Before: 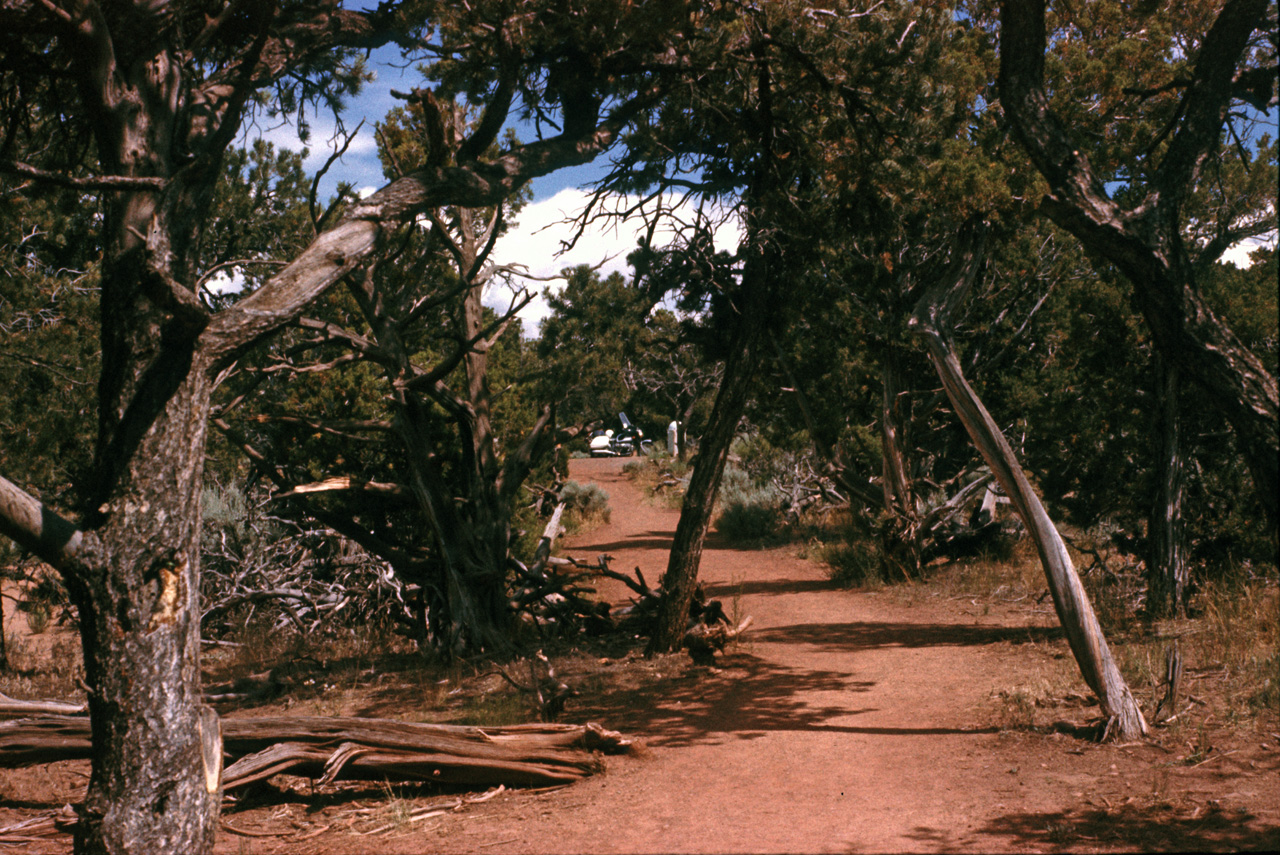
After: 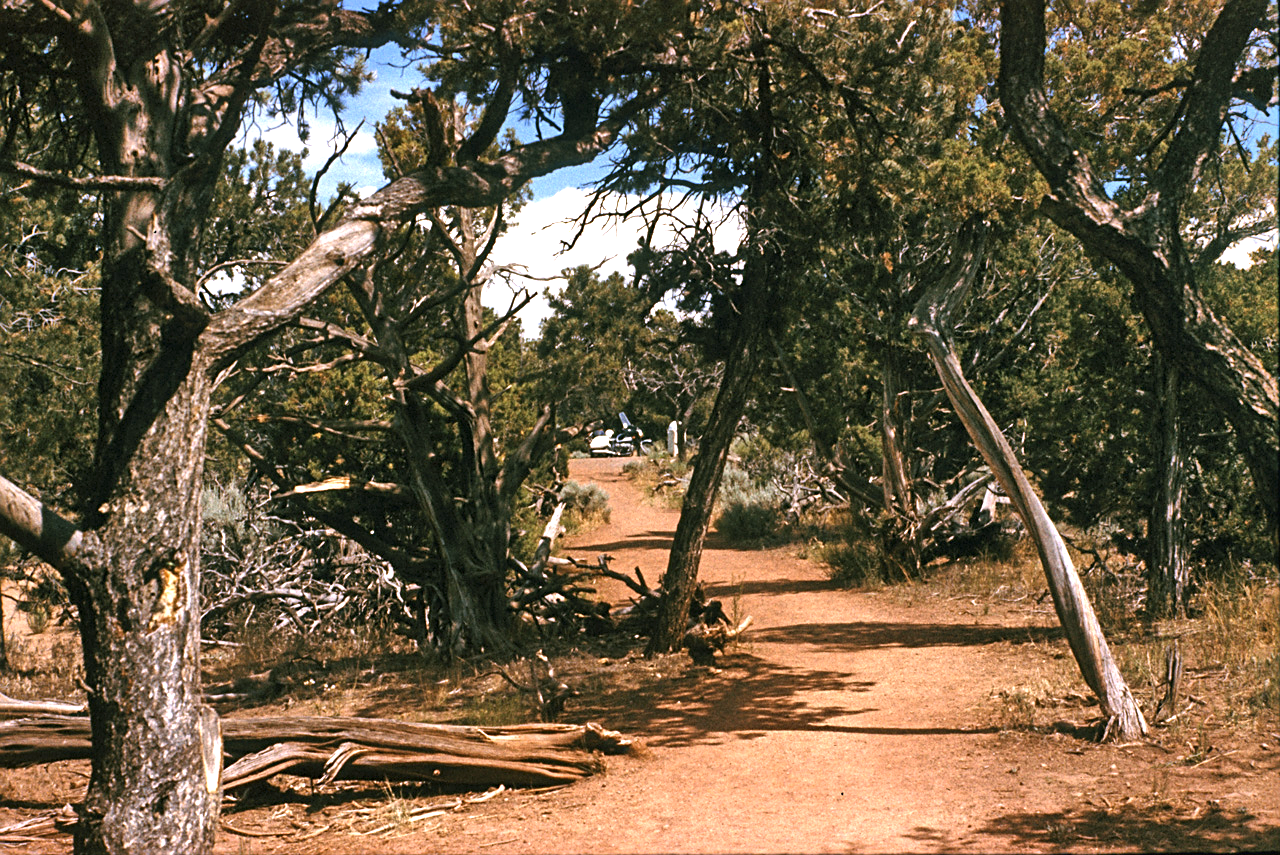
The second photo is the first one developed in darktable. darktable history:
exposure: black level correction 0, exposure 1 EV, compensate exposure bias true, compensate highlight preservation false
color contrast: green-magenta contrast 0.8, blue-yellow contrast 1.1, unbound 0
sharpen: on, module defaults
shadows and highlights: soften with gaussian
